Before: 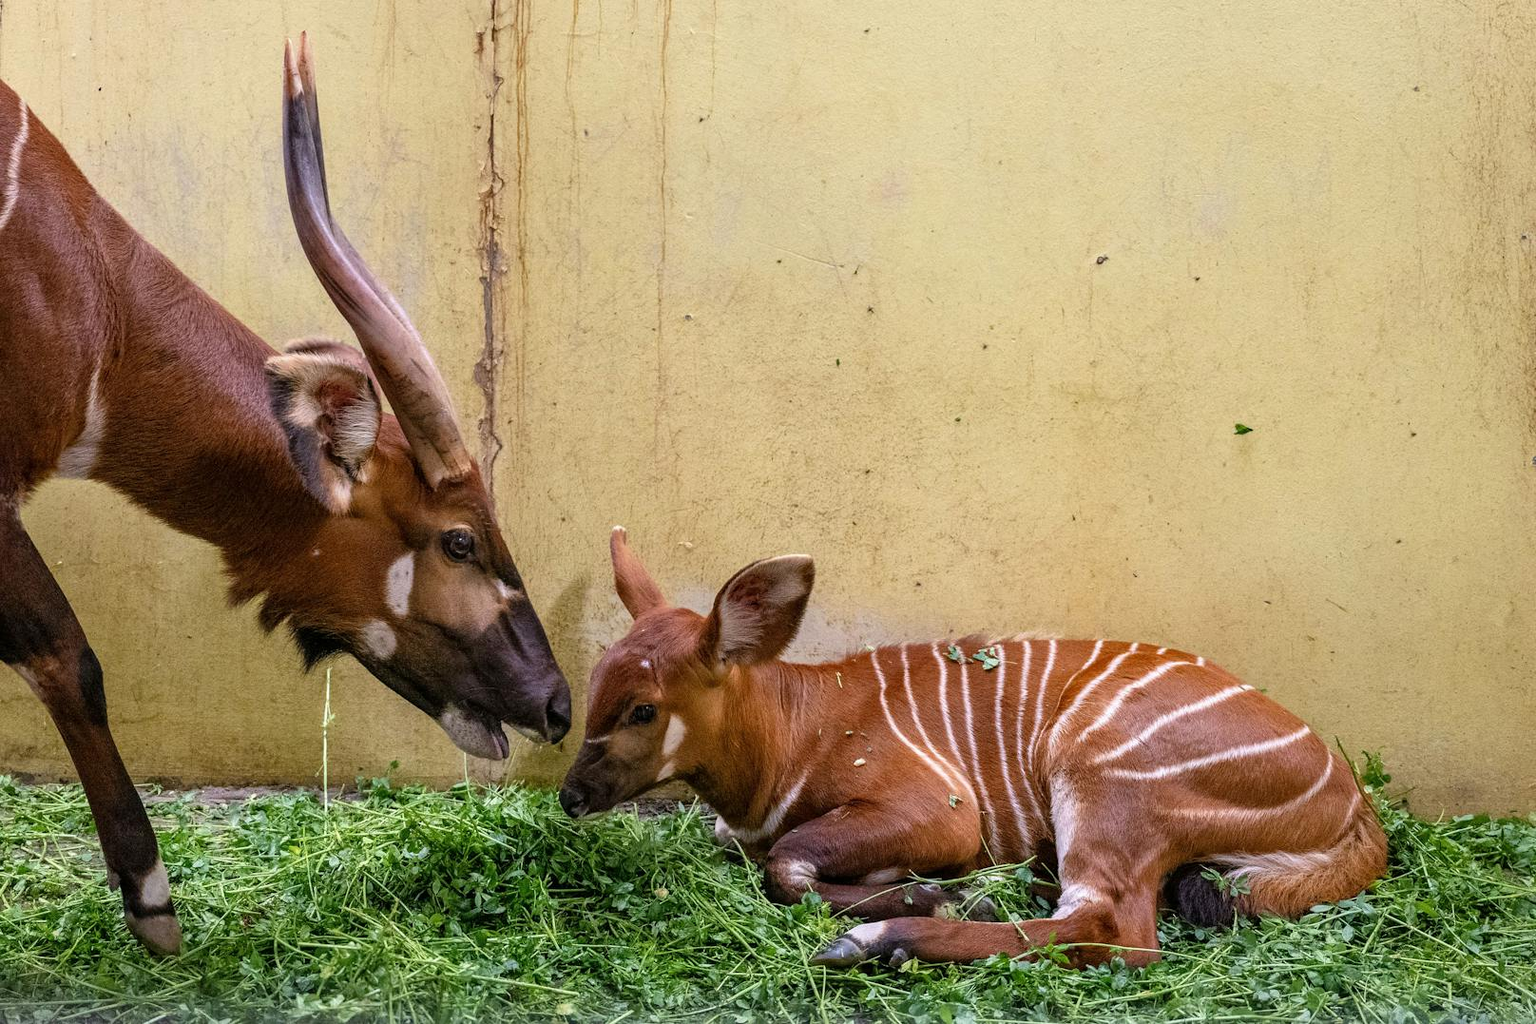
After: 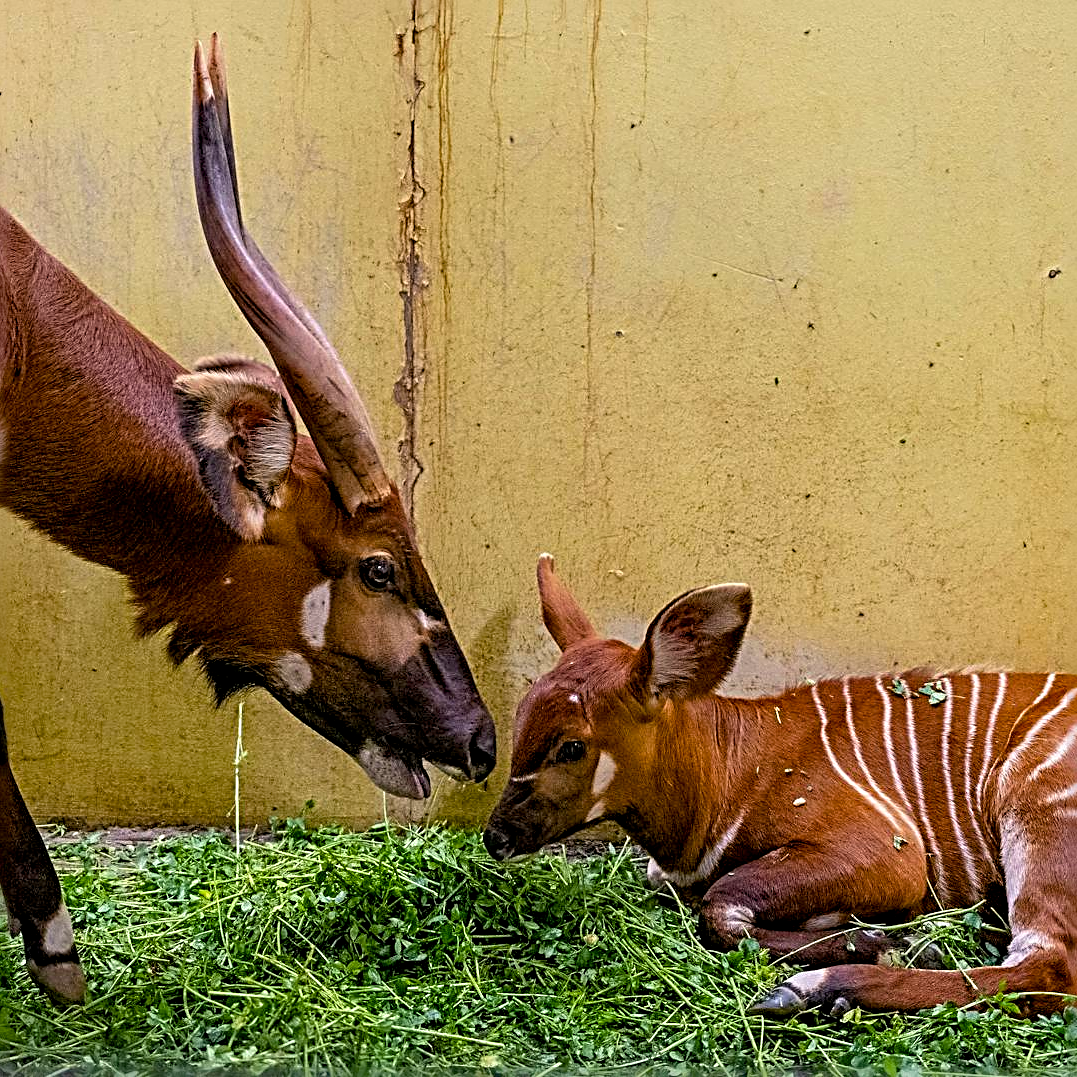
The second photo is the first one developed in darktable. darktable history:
crop and rotate: left 6.617%, right 26.717%
white balance: red 1.009, blue 0.985
color balance rgb: perceptual saturation grading › global saturation 20%, global vibrance 20%
exposure: black level correction 0.006, exposure -0.226 EV, compensate highlight preservation false
sharpen: radius 3.69, amount 0.928
